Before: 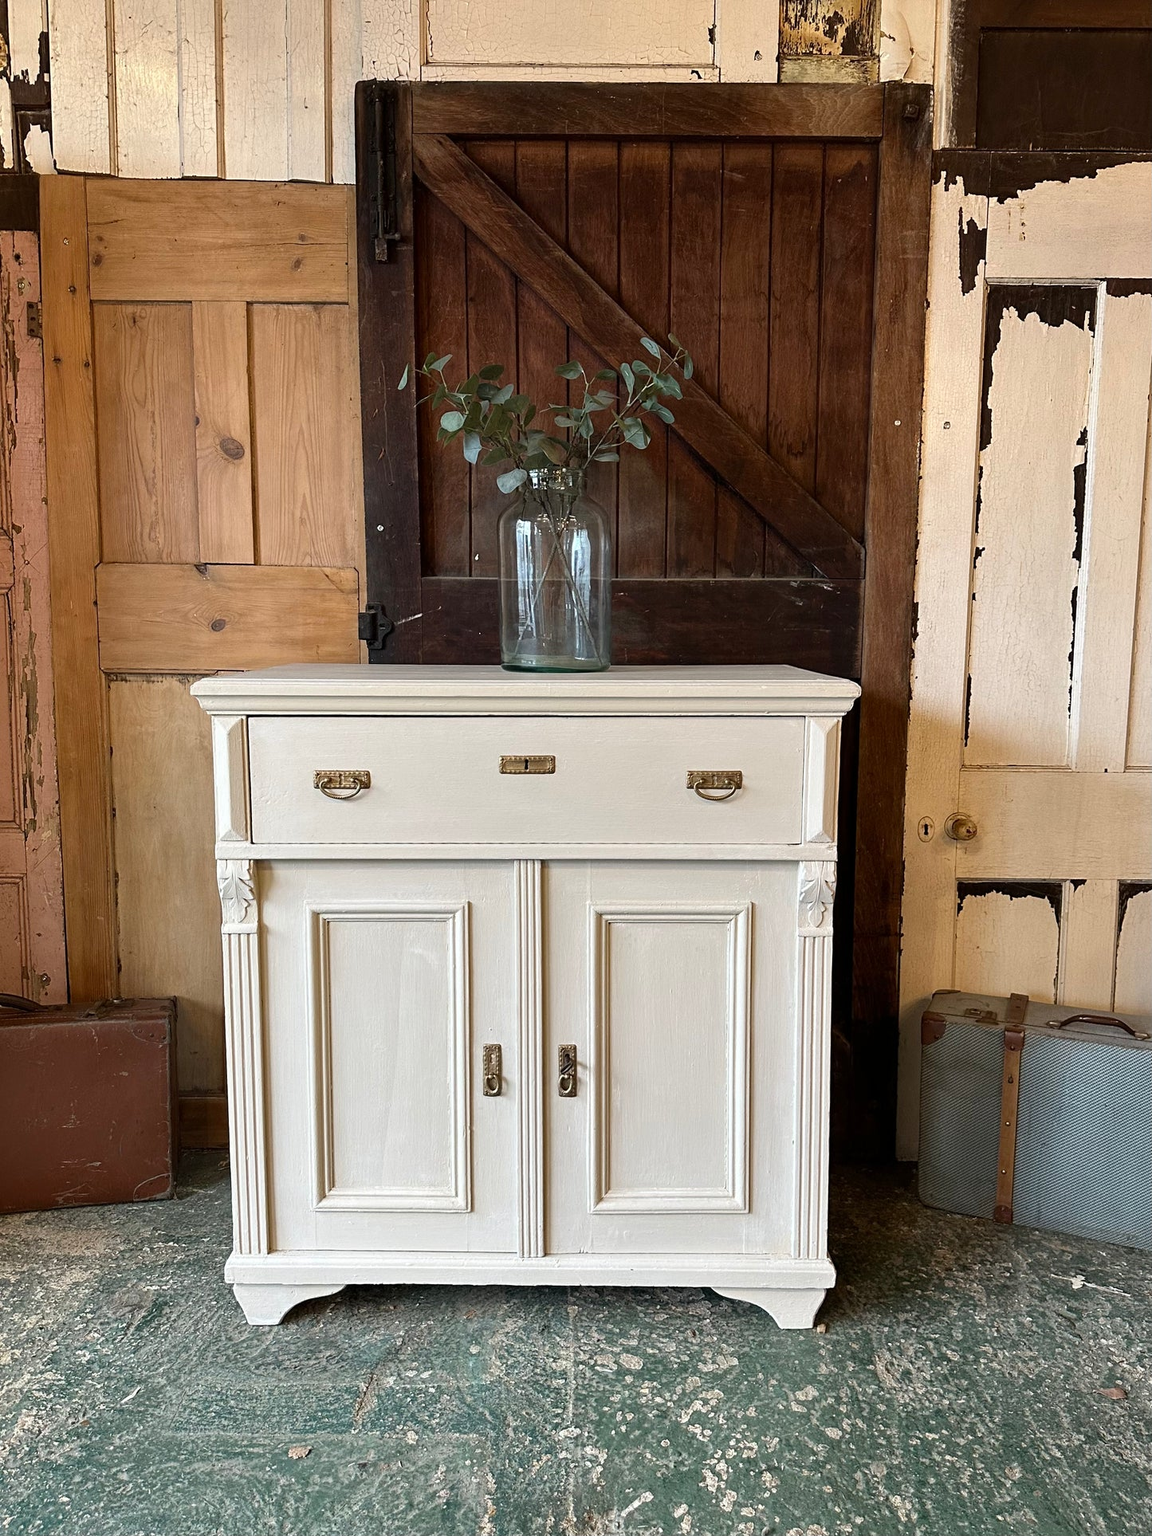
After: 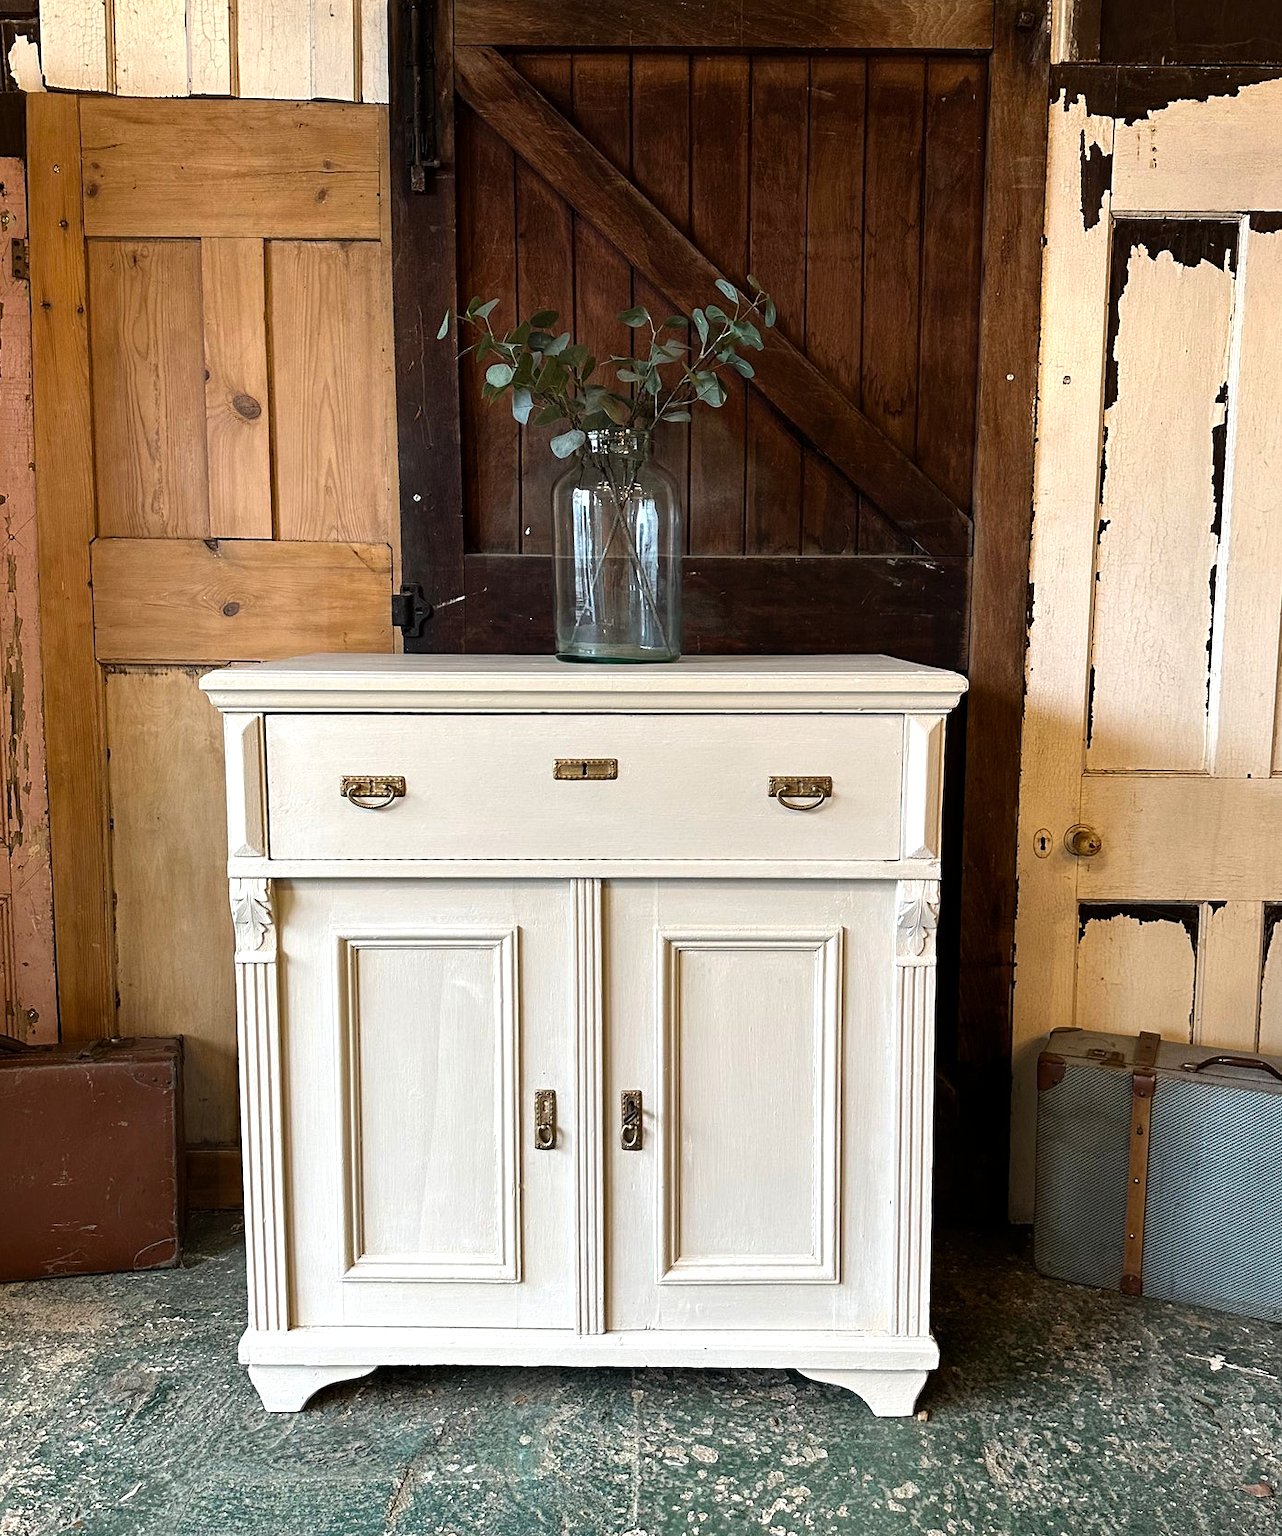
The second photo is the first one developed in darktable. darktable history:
crop: left 1.507%, top 6.147%, right 1.379%, bottom 6.637%
color balance rgb: linear chroma grading › global chroma 10%, global vibrance 10%, contrast 15%, saturation formula JzAzBz (2021)
